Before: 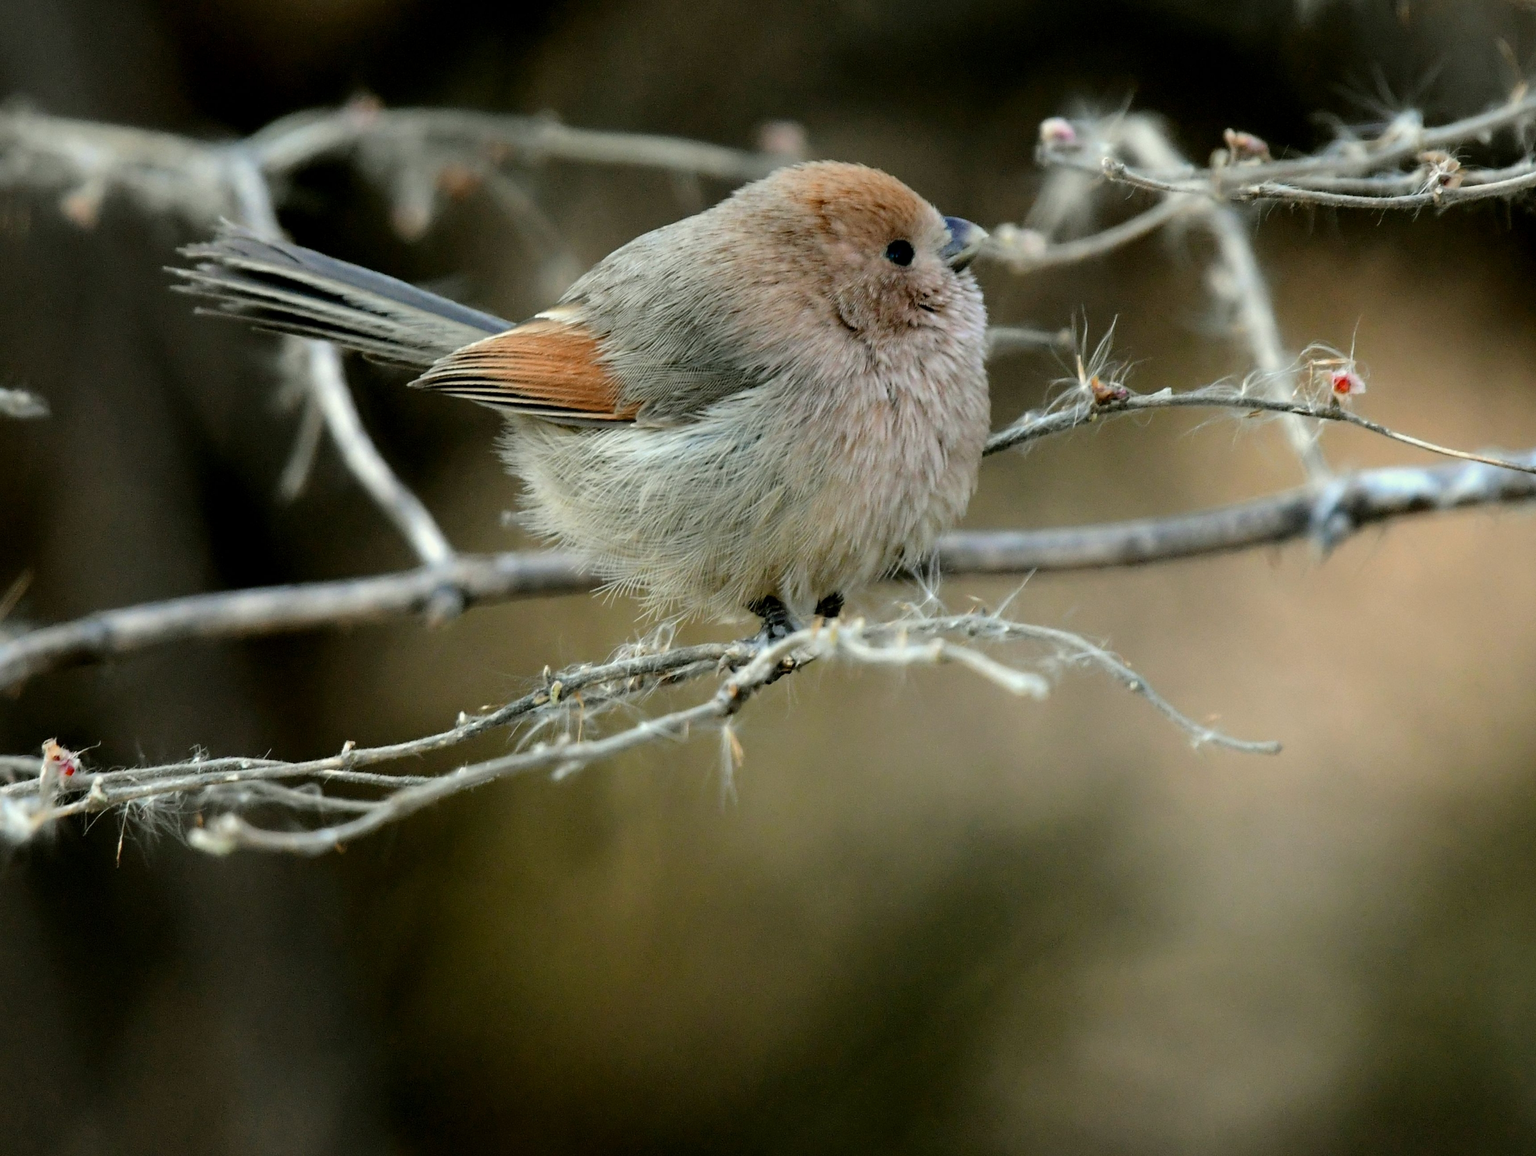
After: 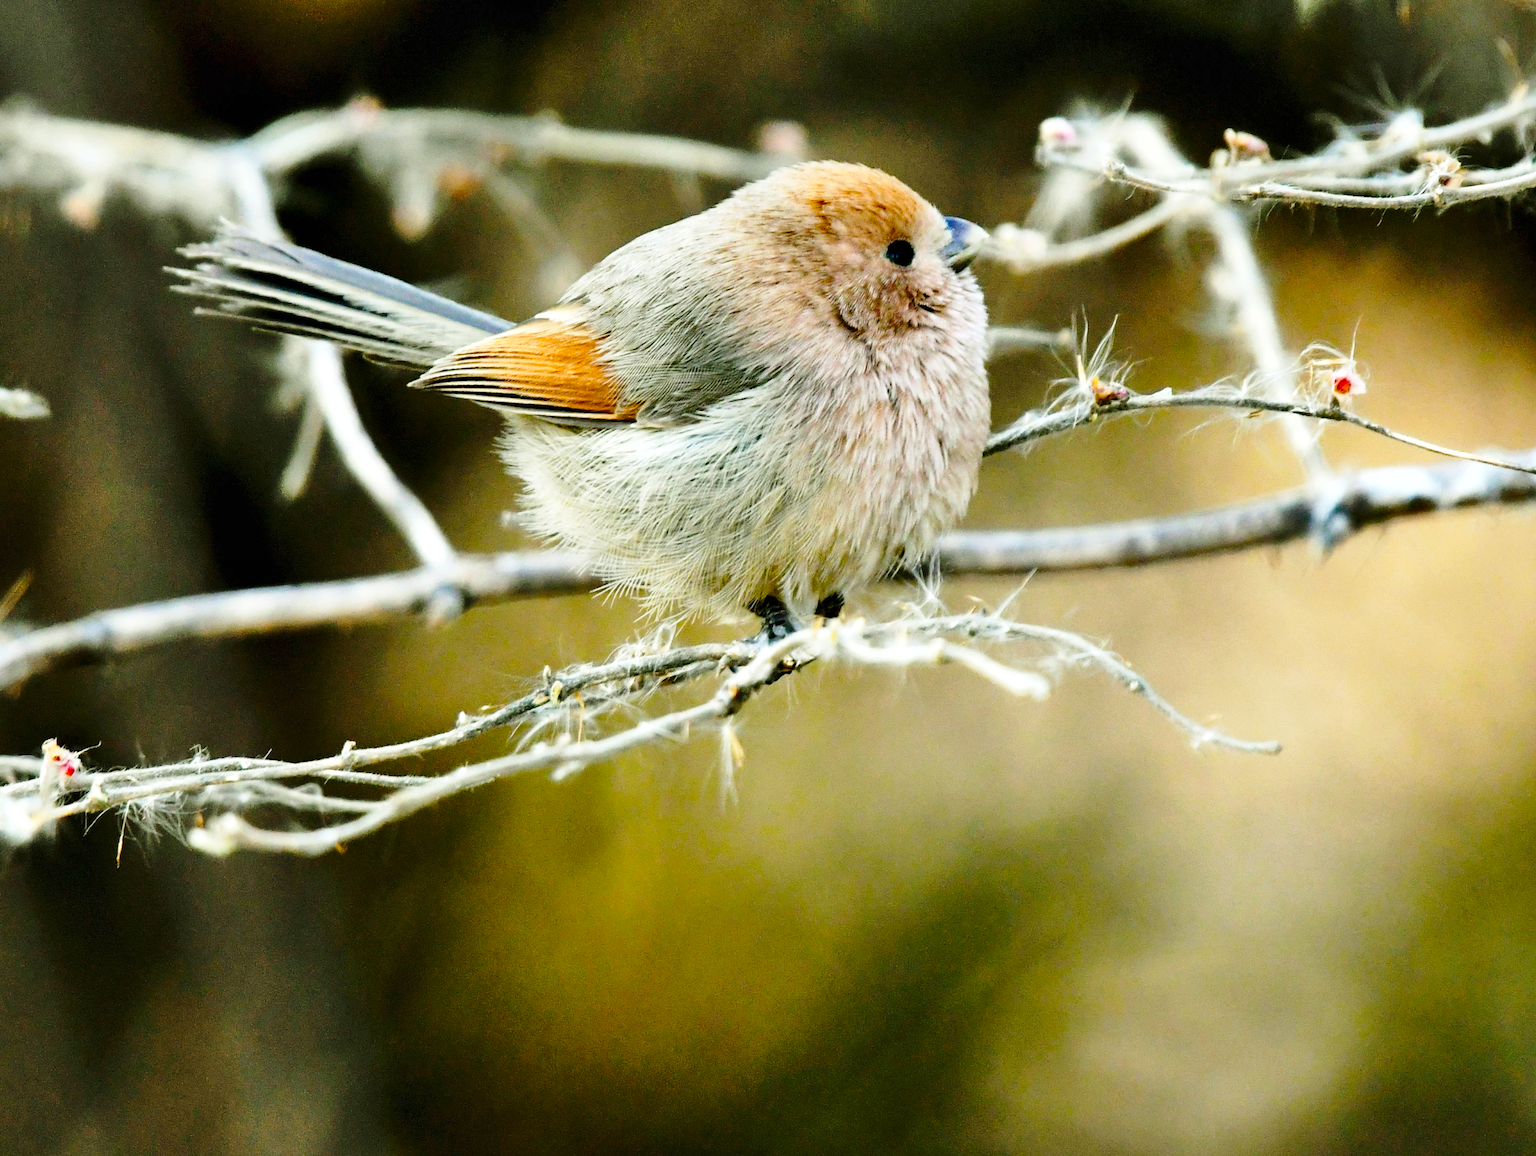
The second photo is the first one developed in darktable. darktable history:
exposure: black level correction 0, exposure 0.5 EV, compensate exposure bias true, compensate highlight preservation false
base curve: curves: ch0 [(0, 0) (0.028, 0.03) (0.121, 0.232) (0.46, 0.748) (0.859, 0.968) (1, 1)], preserve colors none
shadows and highlights: soften with gaussian
color balance rgb: perceptual saturation grading › global saturation 25.122%, global vibrance 20%
